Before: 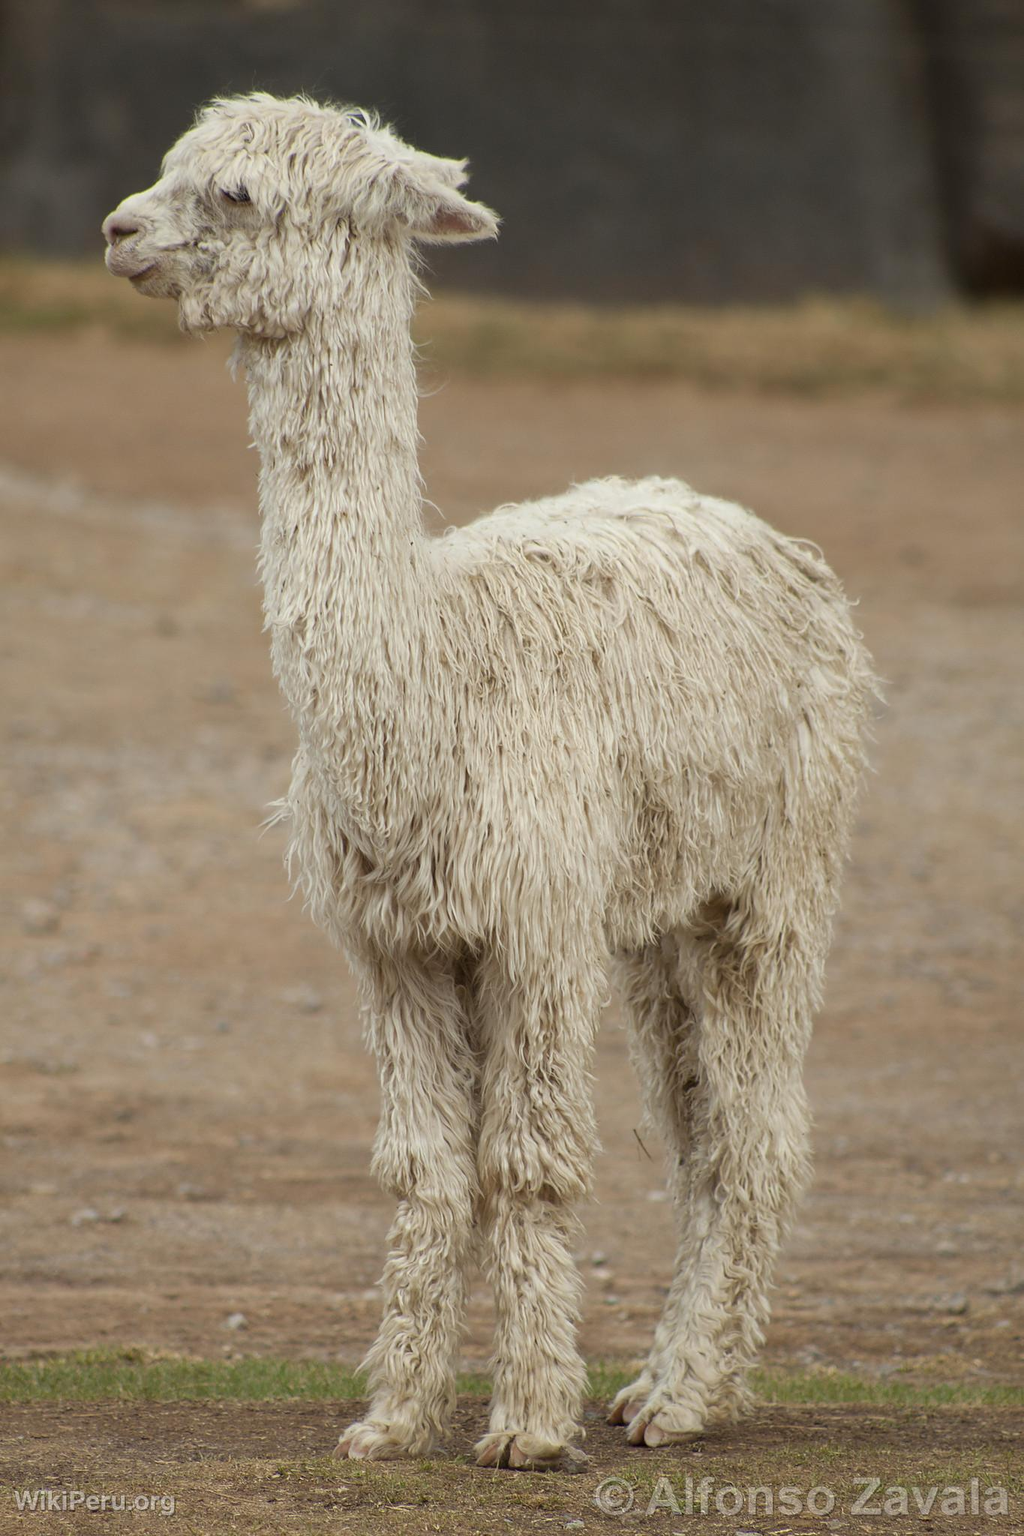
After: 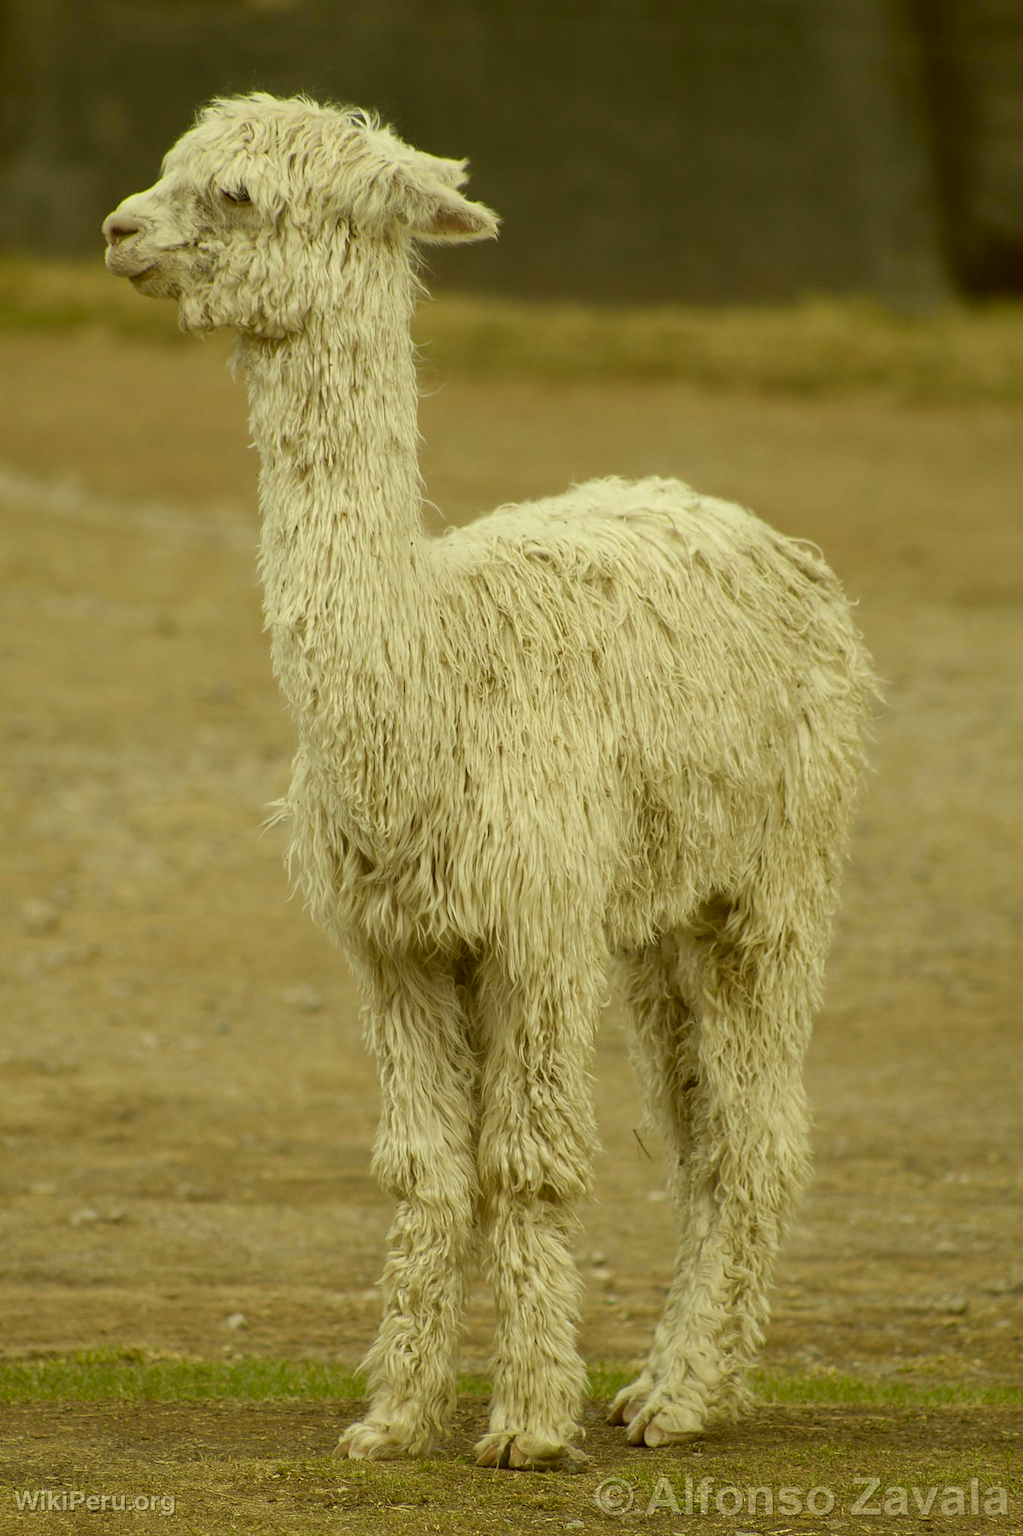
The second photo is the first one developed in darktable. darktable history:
white balance: red 0.925, blue 1.046
color correction: highlights a* 0.162, highlights b* 29.53, shadows a* -0.162, shadows b* 21.09
